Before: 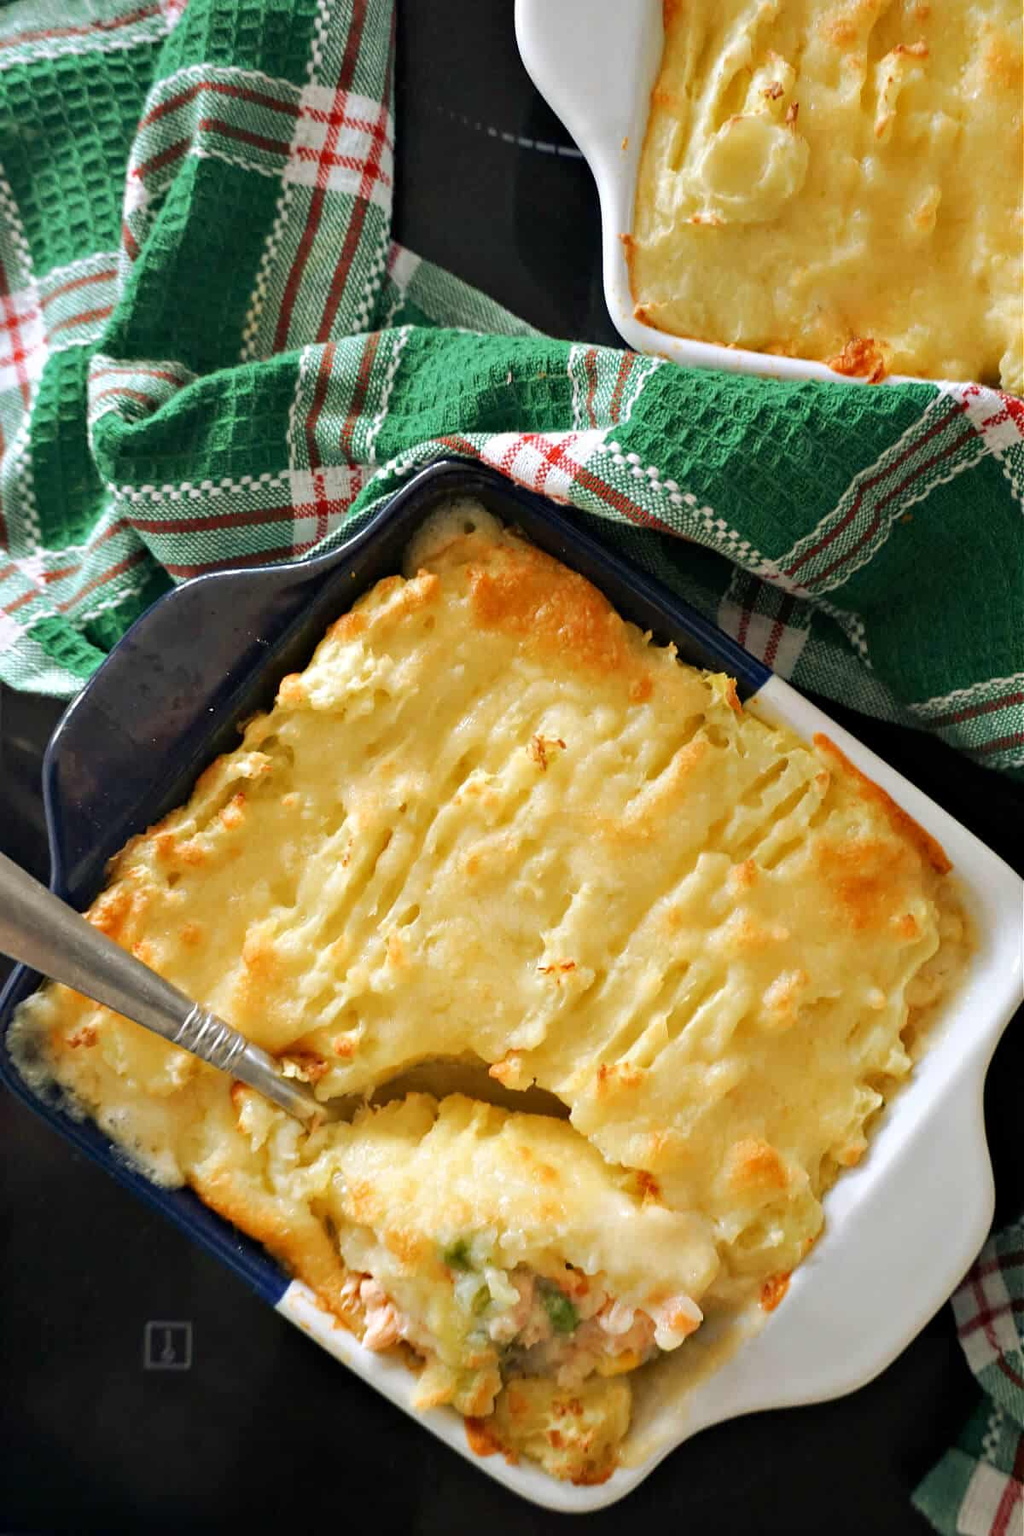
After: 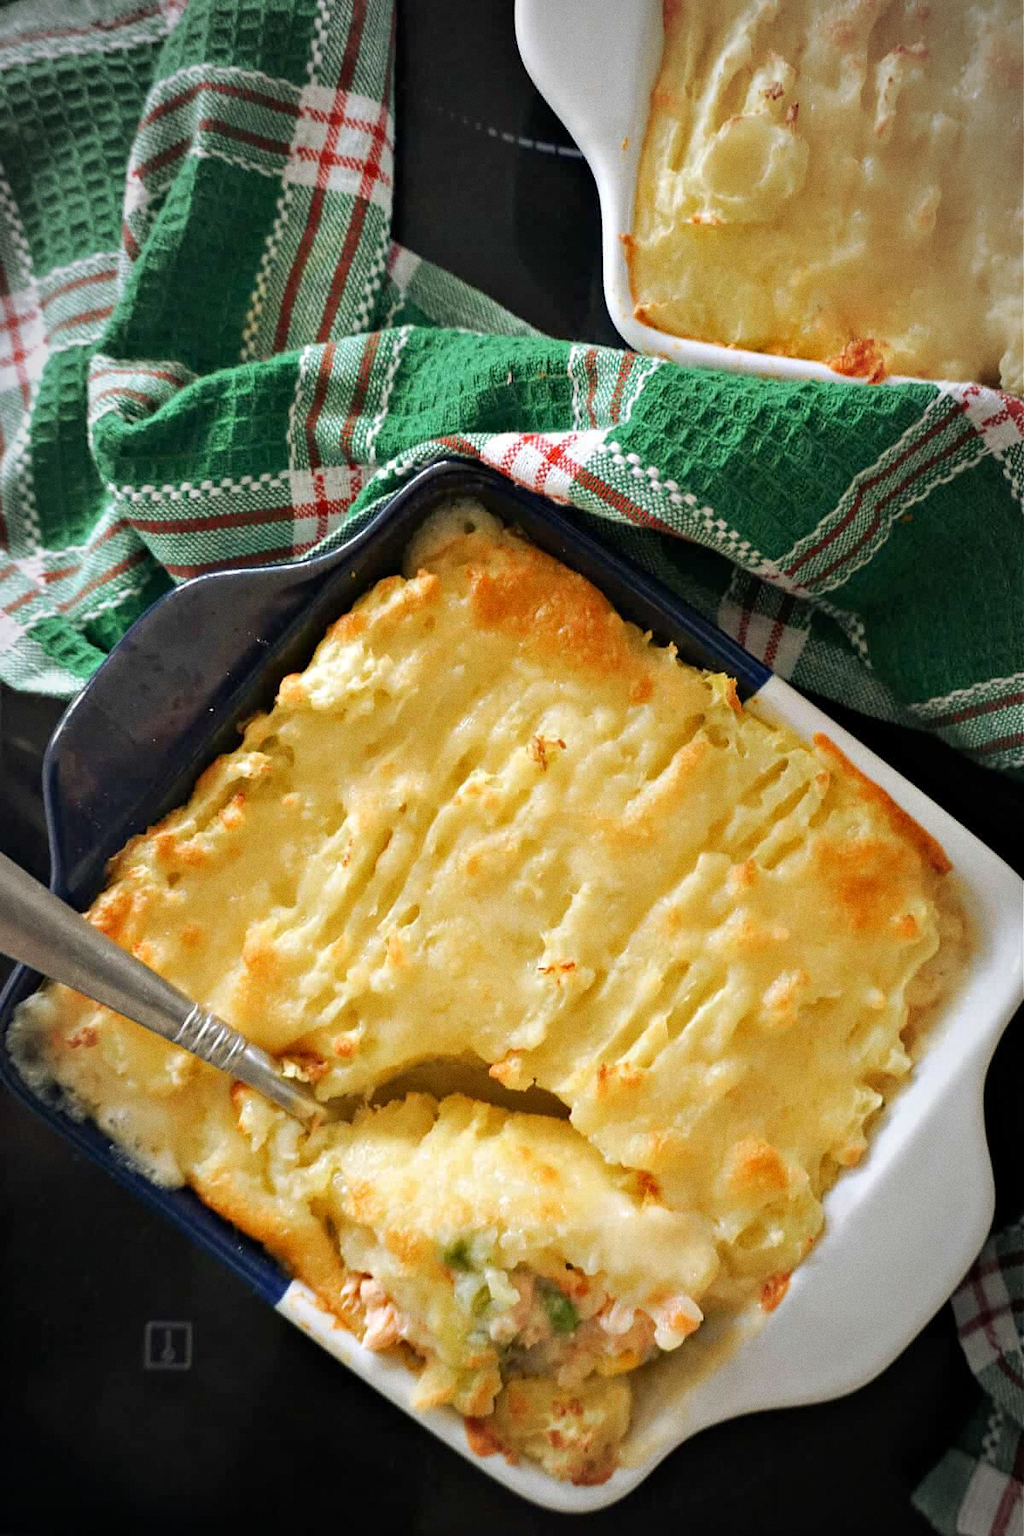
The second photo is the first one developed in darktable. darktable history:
grain: on, module defaults
vignetting: automatic ratio true
